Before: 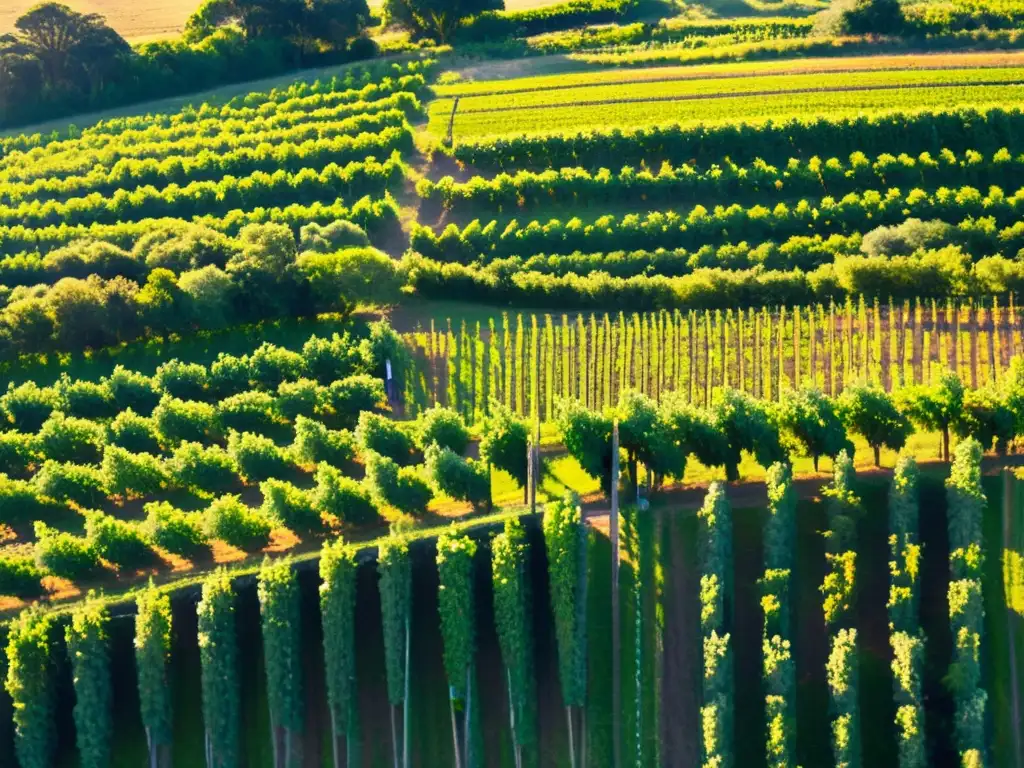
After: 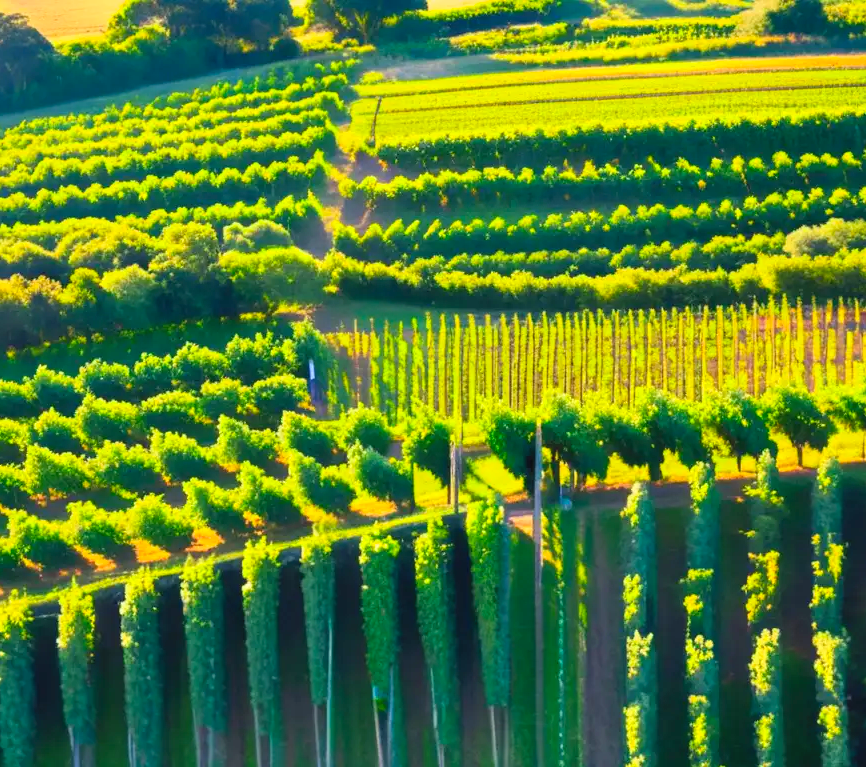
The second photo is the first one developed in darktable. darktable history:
shadows and highlights: radius 124.85, shadows 30.53, highlights -30.83, low approximation 0.01, soften with gaussian
contrast brightness saturation: contrast 0.069, brightness 0.172, saturation 0.41
crop: left 7.524%, right 7.849%
